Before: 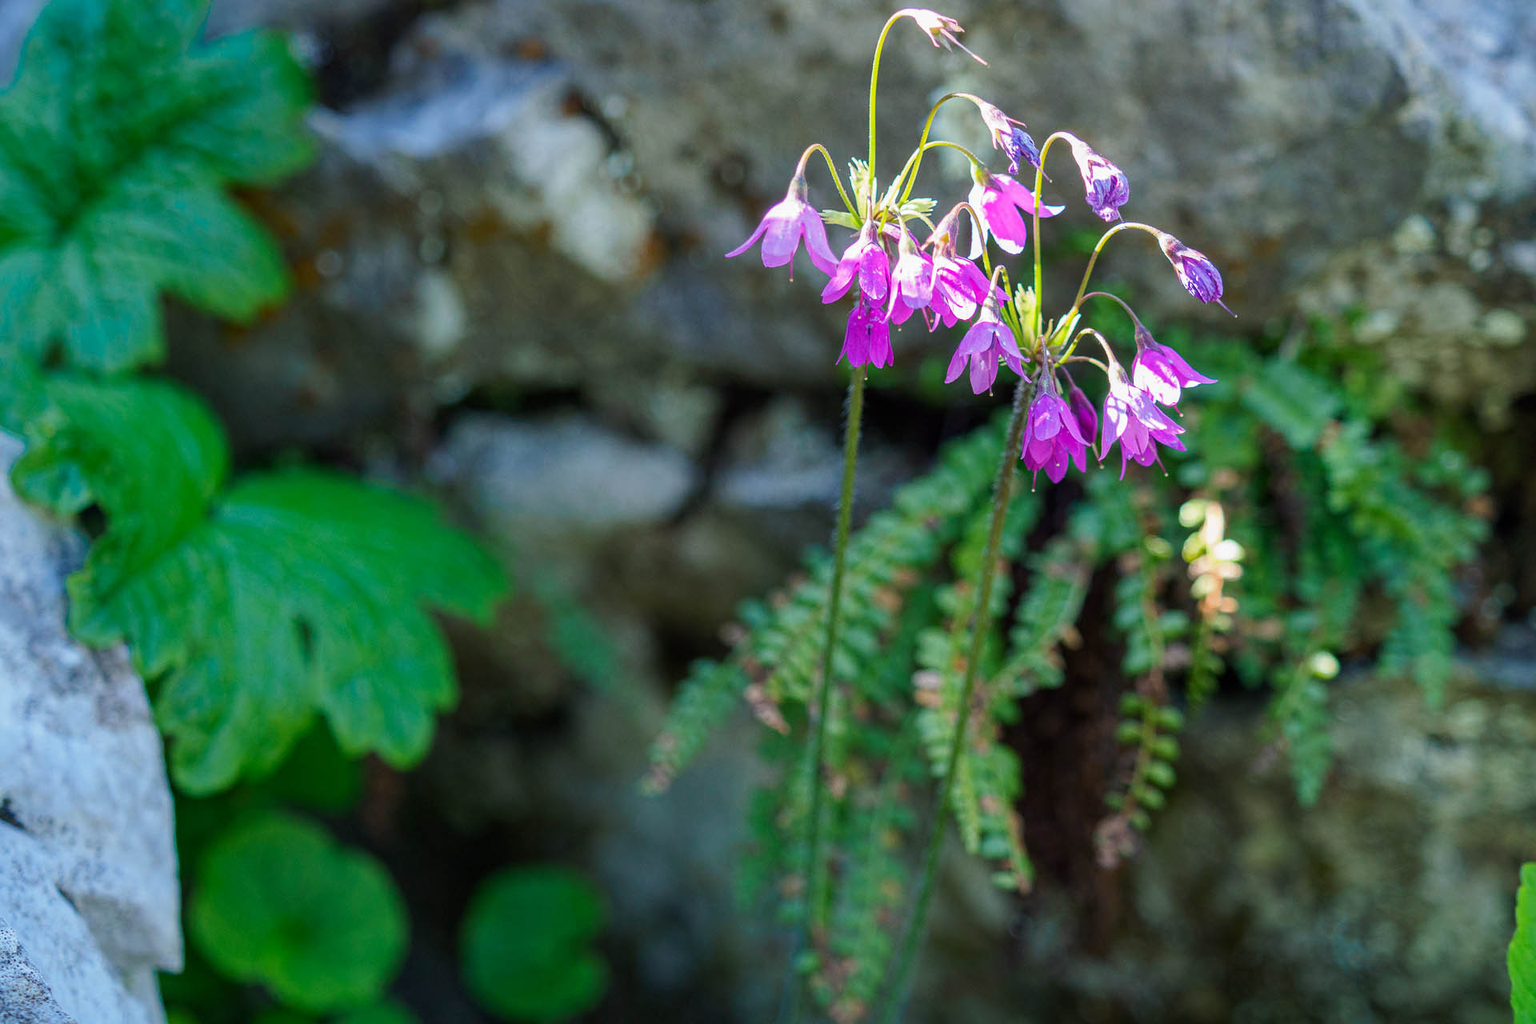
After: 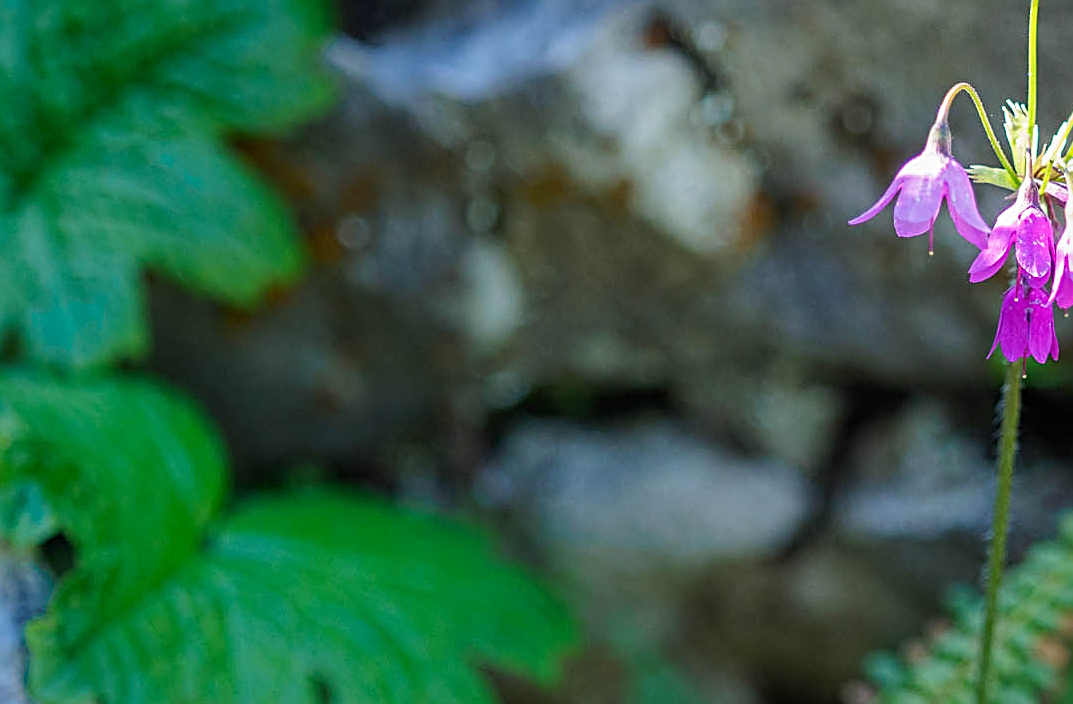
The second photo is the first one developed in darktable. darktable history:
sharpen: radius 2.695, amount 0.677
crop and rotate: left 3.07%, top 7.62%, right 41.001%, bottom 37.379%
tone equalizer: on, module defaults
